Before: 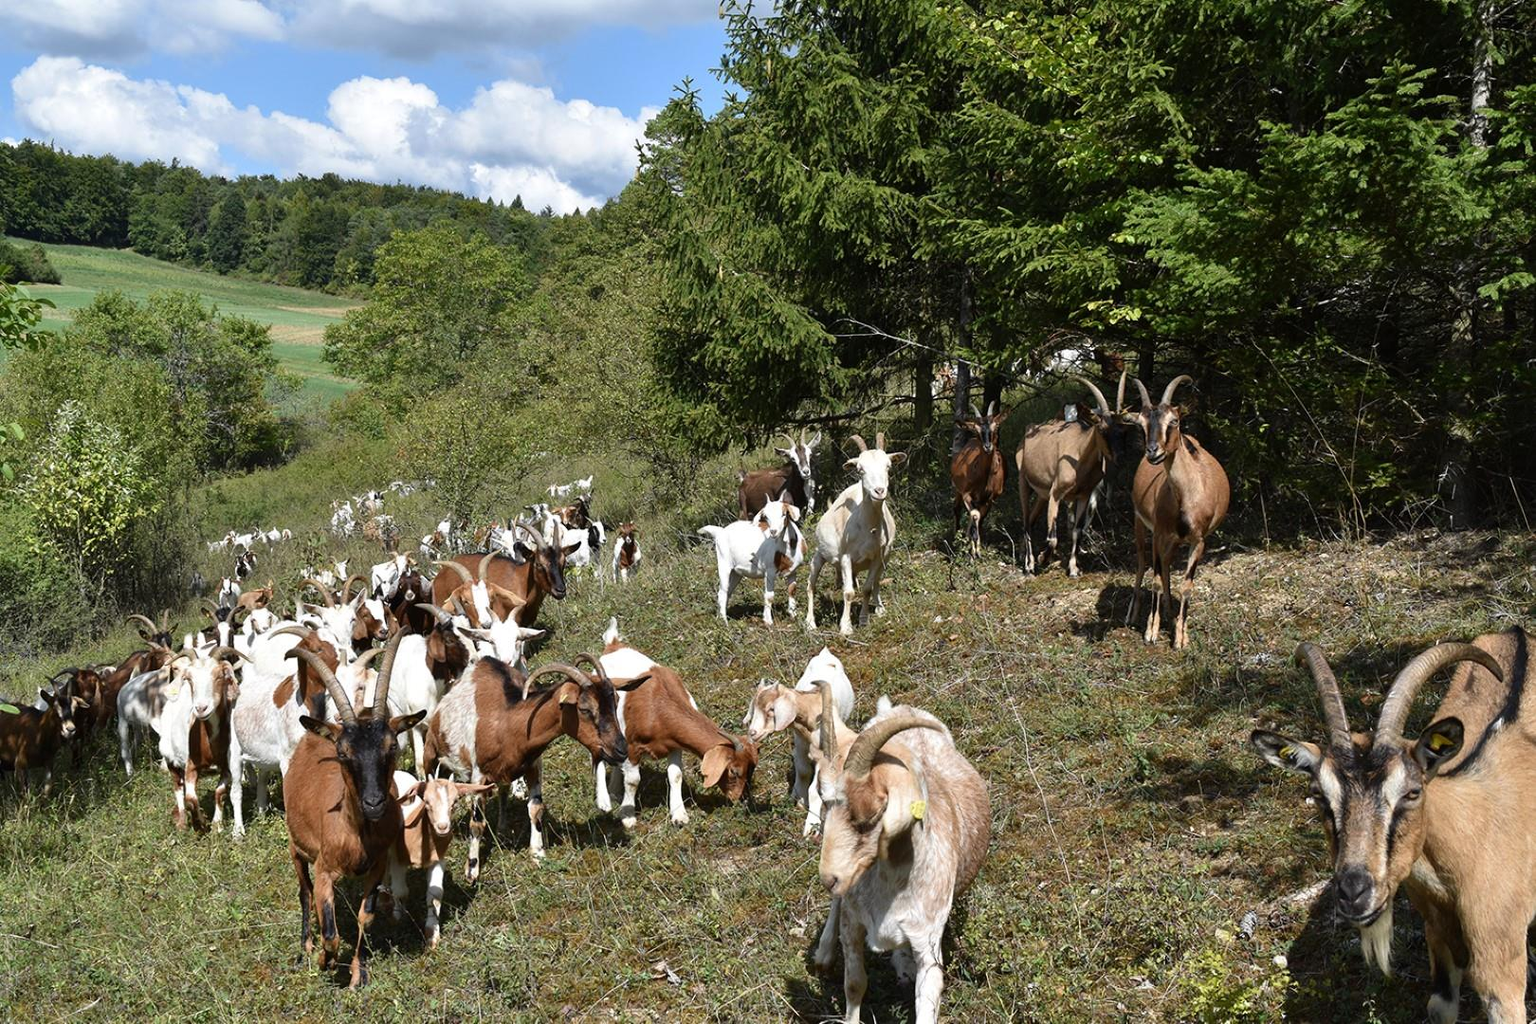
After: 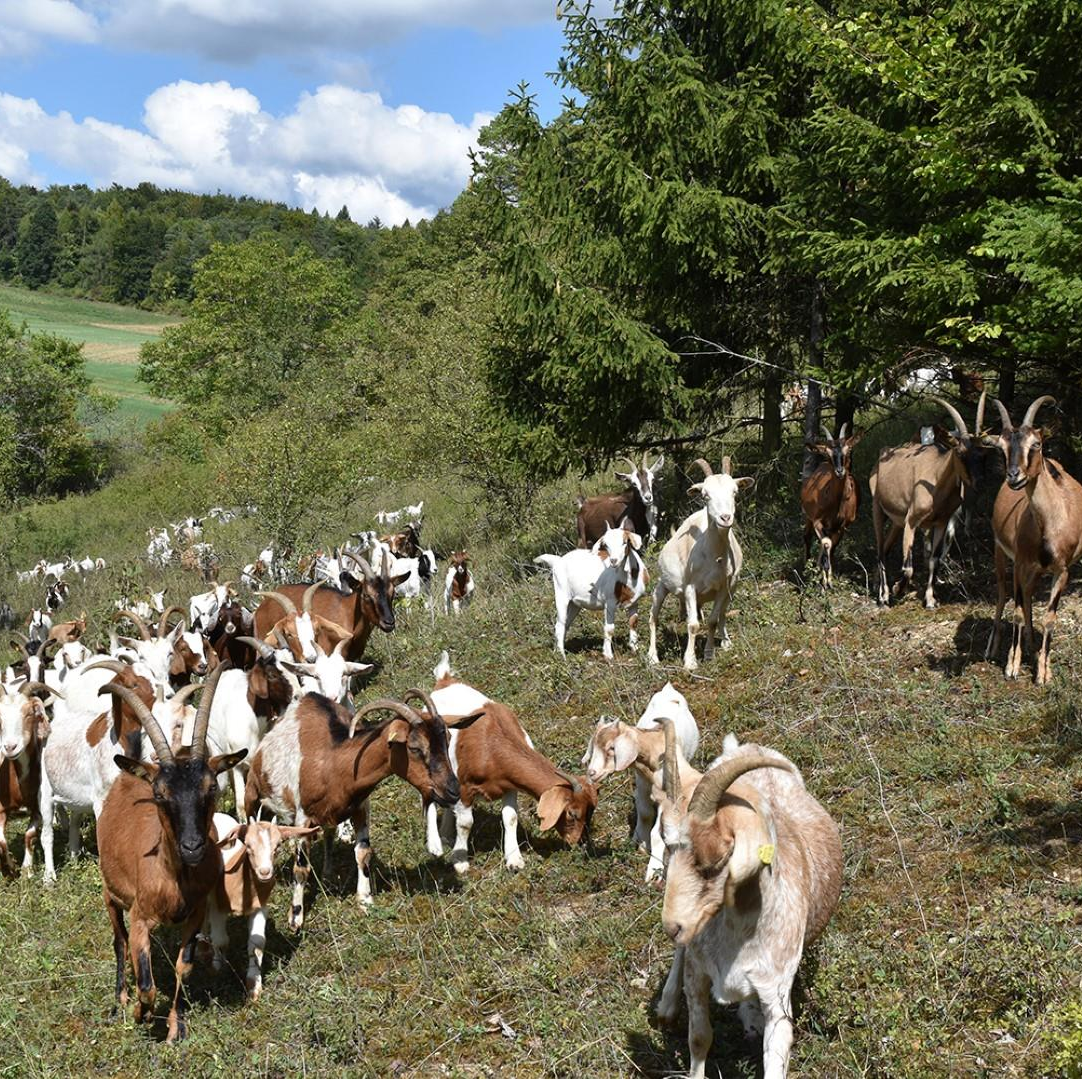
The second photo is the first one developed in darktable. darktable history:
crop and rotate: left 12.475%, right 20.715%
